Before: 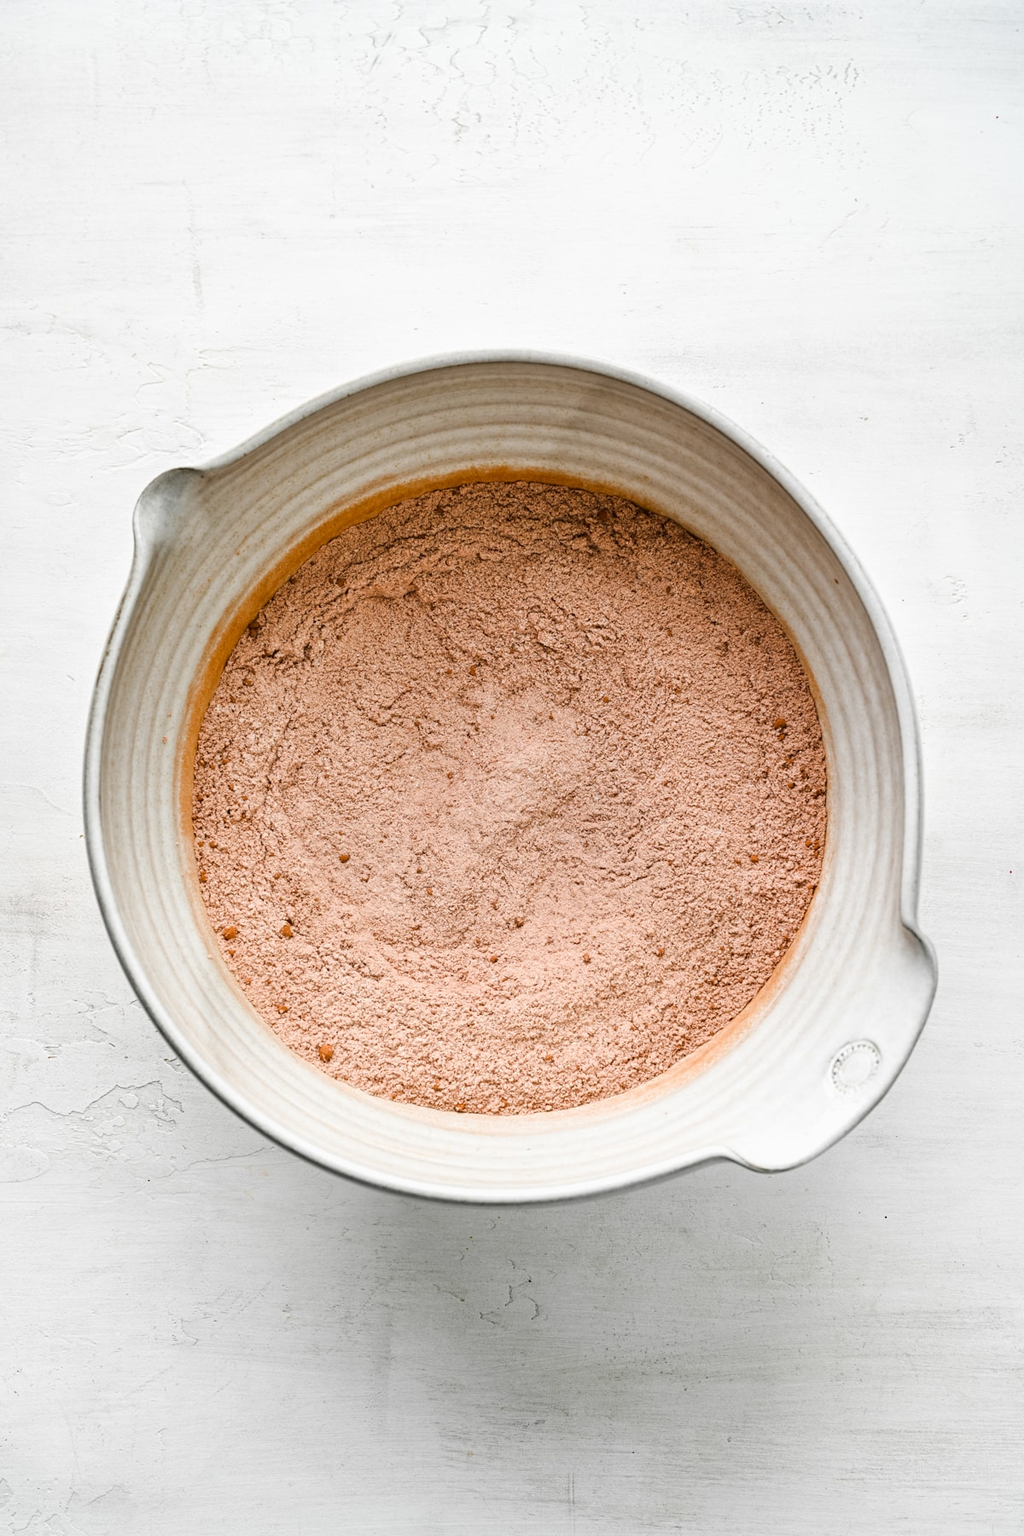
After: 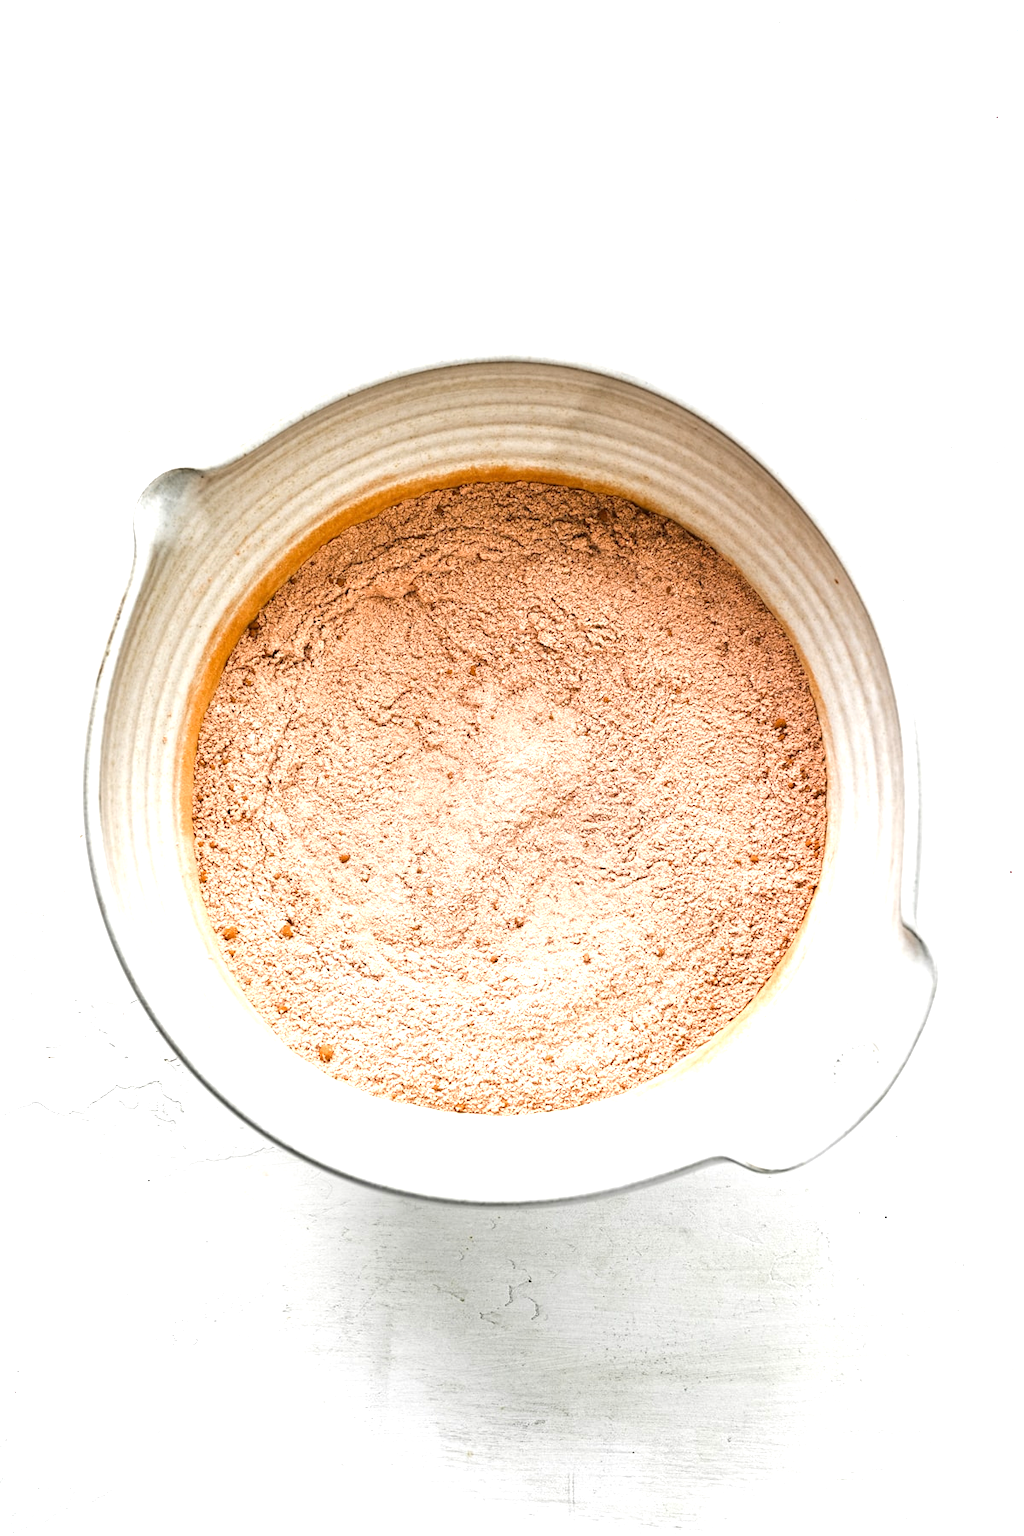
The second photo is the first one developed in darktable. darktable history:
exposure: exposure 0.925 EV, compensate highlight preservation false
